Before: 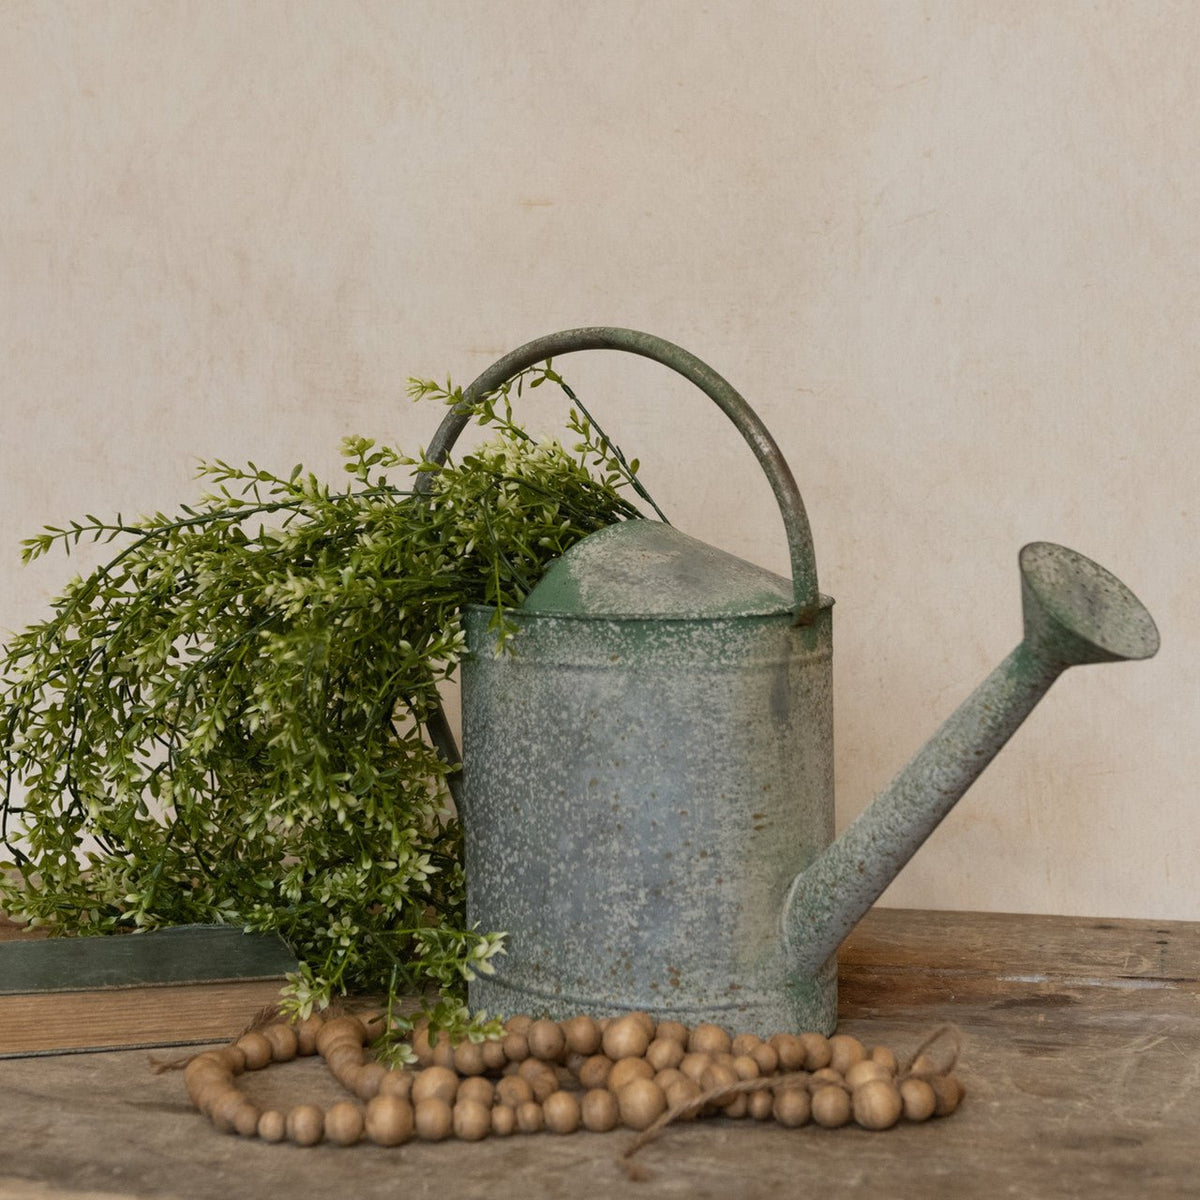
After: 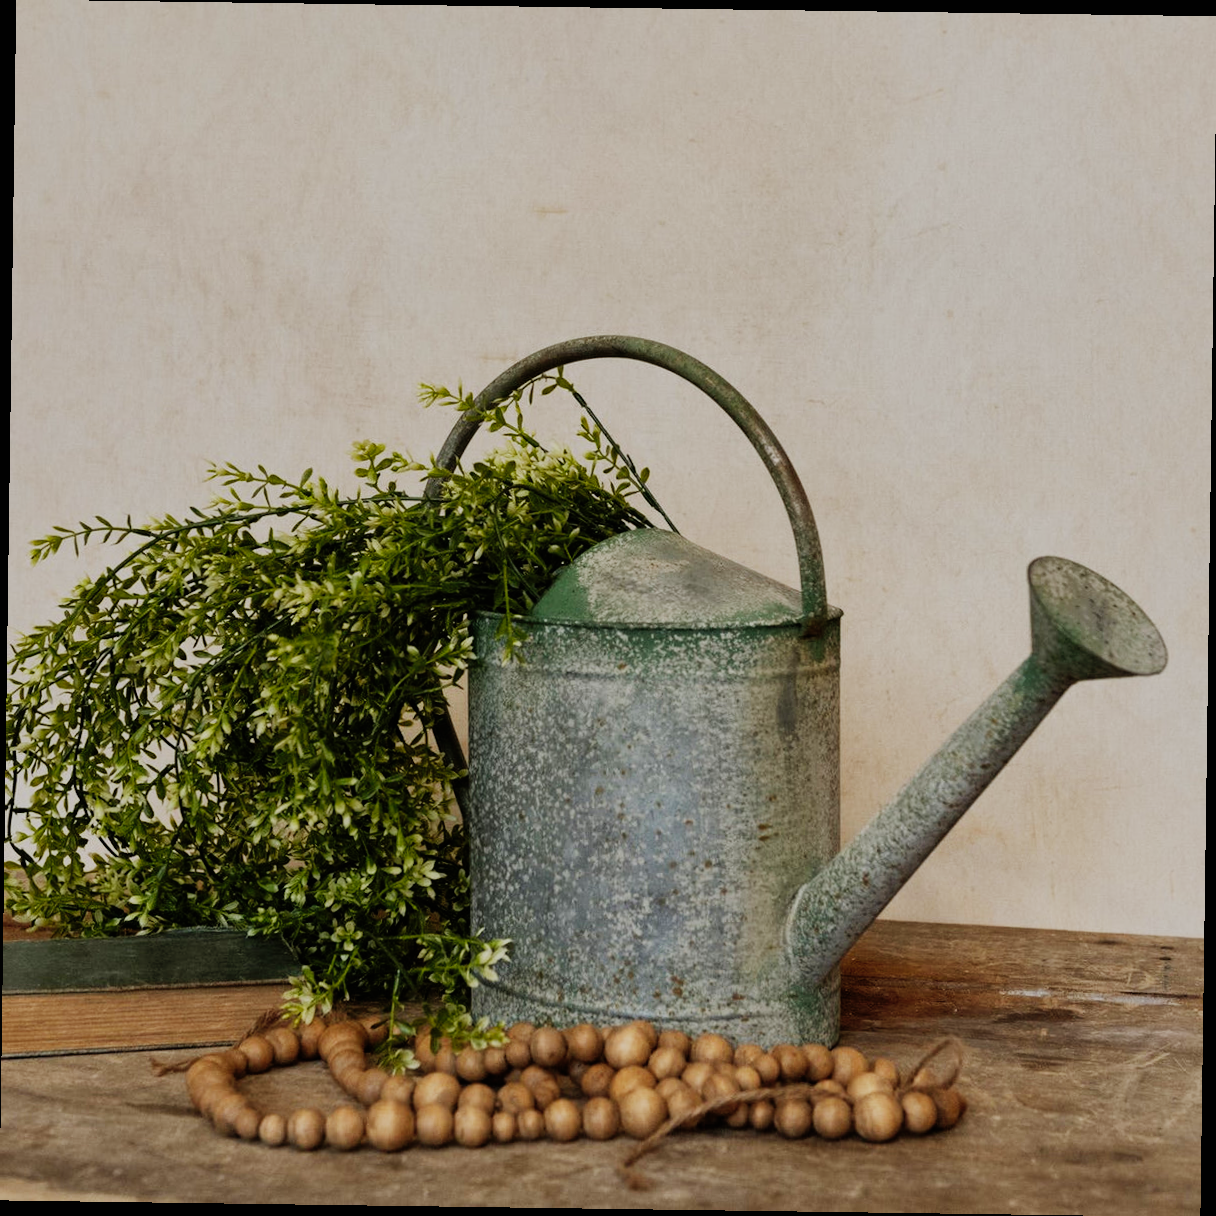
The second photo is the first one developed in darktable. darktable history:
shadows and highlights: on, module defaults
sigmoid: contrast 2, skew -0.2, preserve hue 0%, red attenuation 0.1, red rotation 0.035, green attenuation 0.1, green rotation -0.017, blue attenuation 0.15, blue rotation -0.052, base primaries Rec2020
exposure: exposure -0.01 EV, compensate highlight preservation false
rotate and perspective: rotation 0.8°, automatic cropping off
